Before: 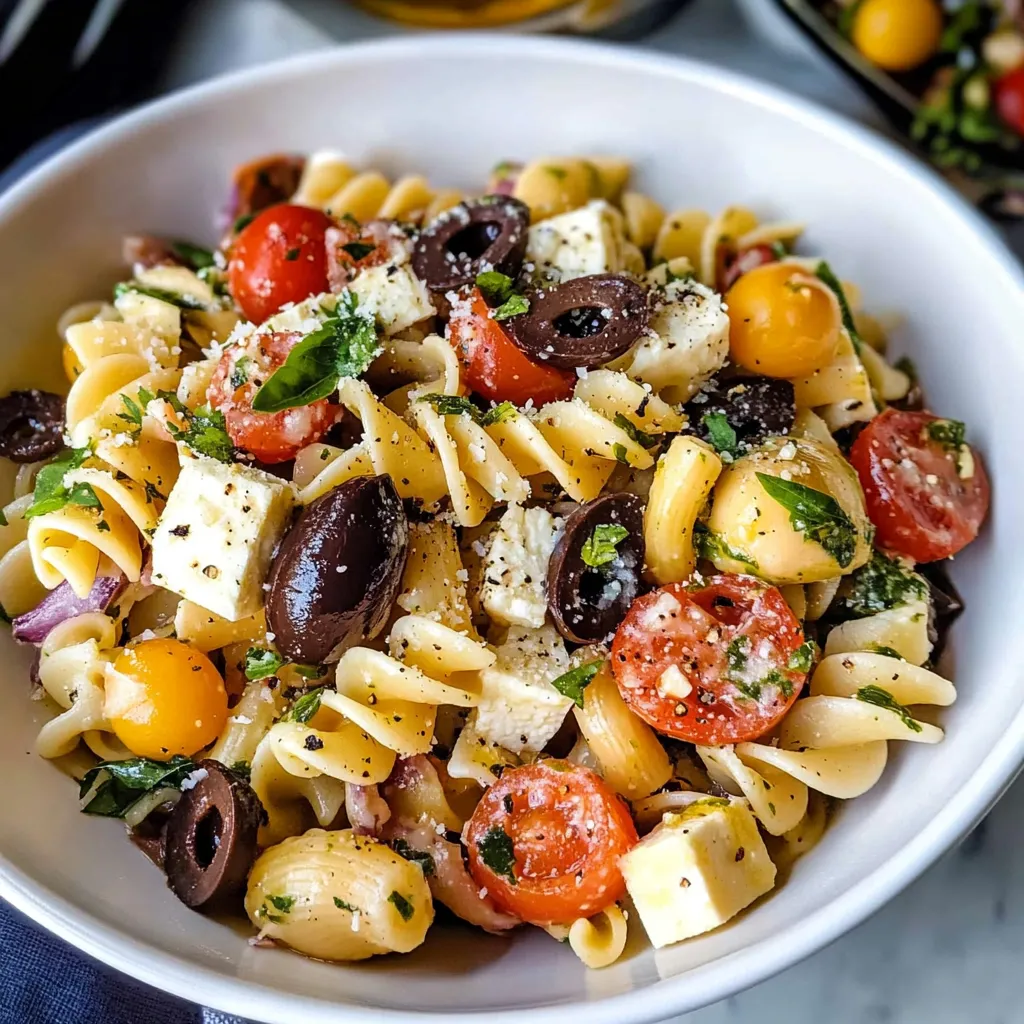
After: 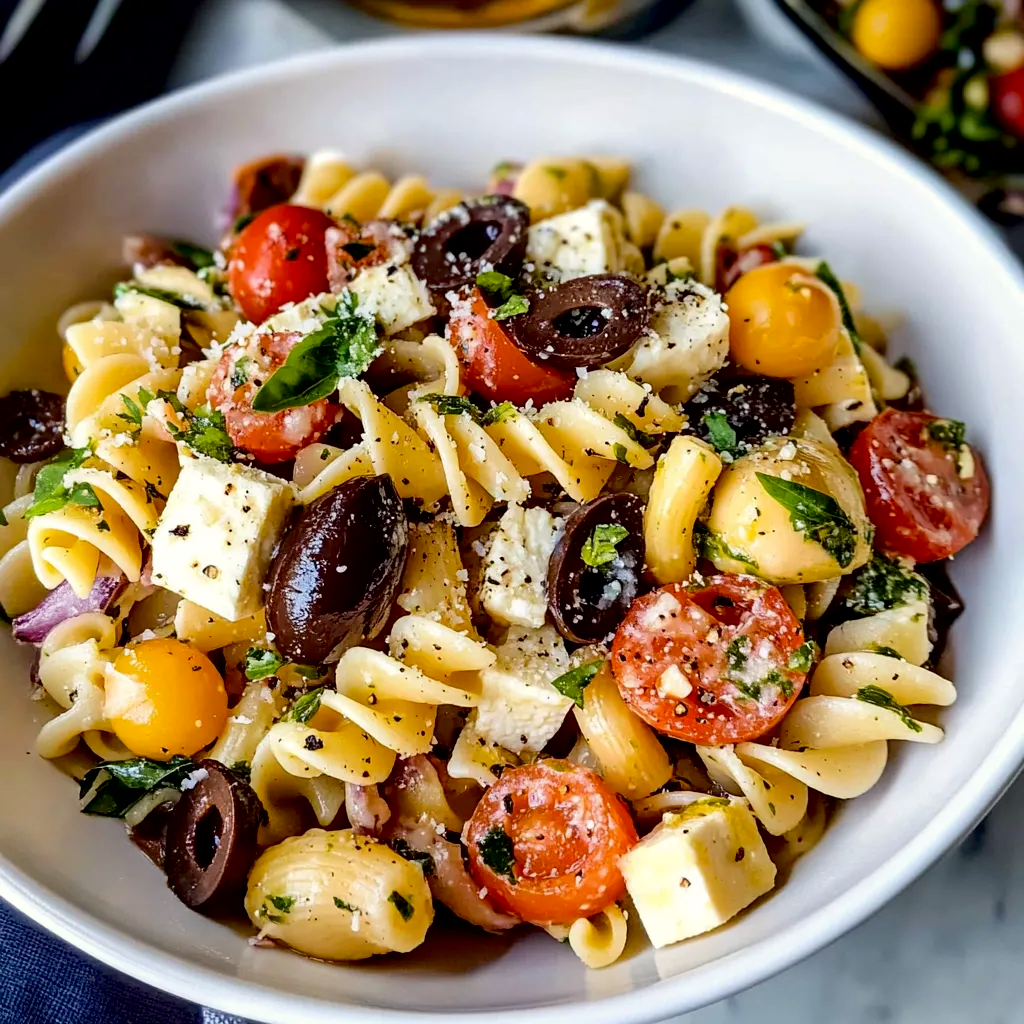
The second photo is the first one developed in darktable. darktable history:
tone curve: curves: ch0 [(0, 0) (0.08, 0.056) (0.4, 0.4) (0.6, 0.612) (0.92, 0.924) (1, 1)], color space Lab, independent channels, preserve colors none
exposure: black level correction 0.01, compensate highlight preservation false
color correction: highlights b* 2.93
